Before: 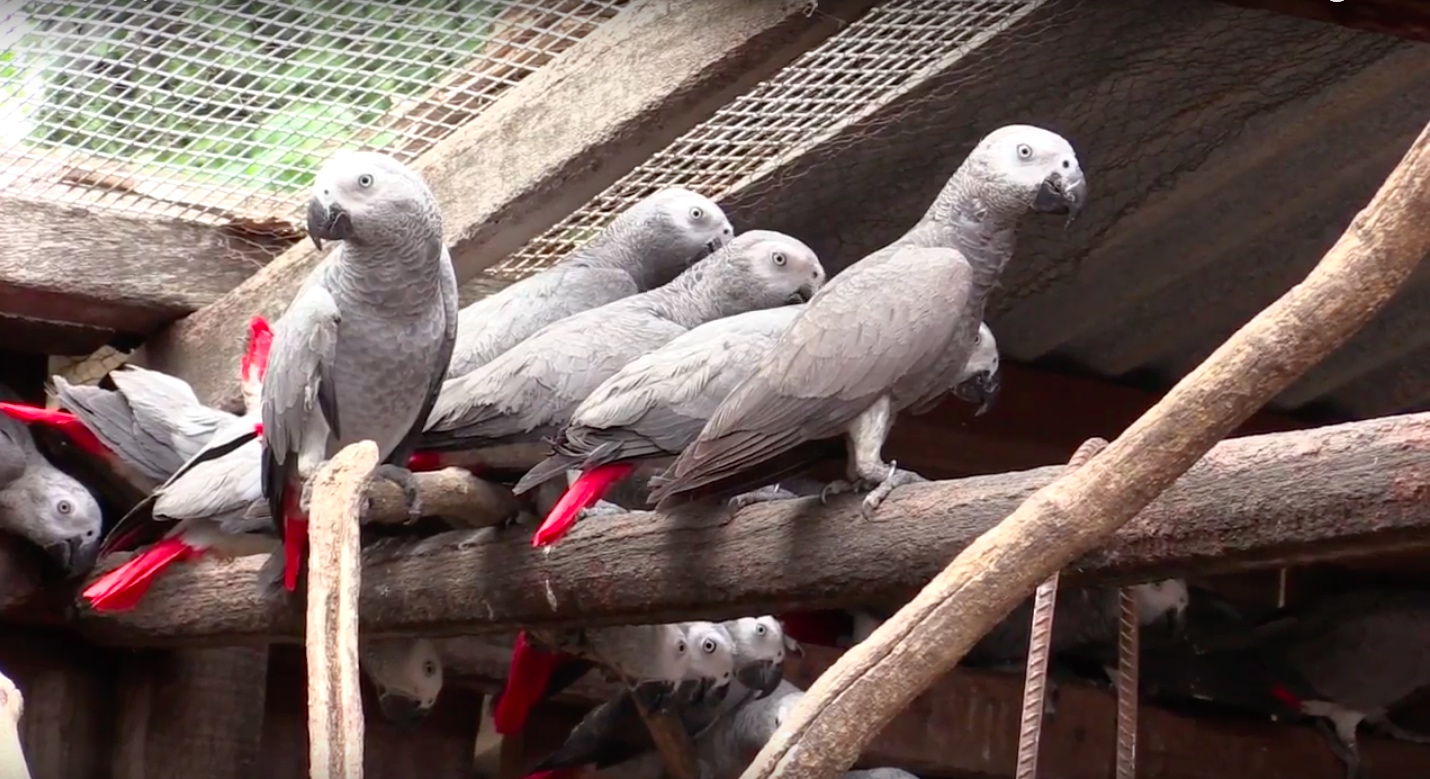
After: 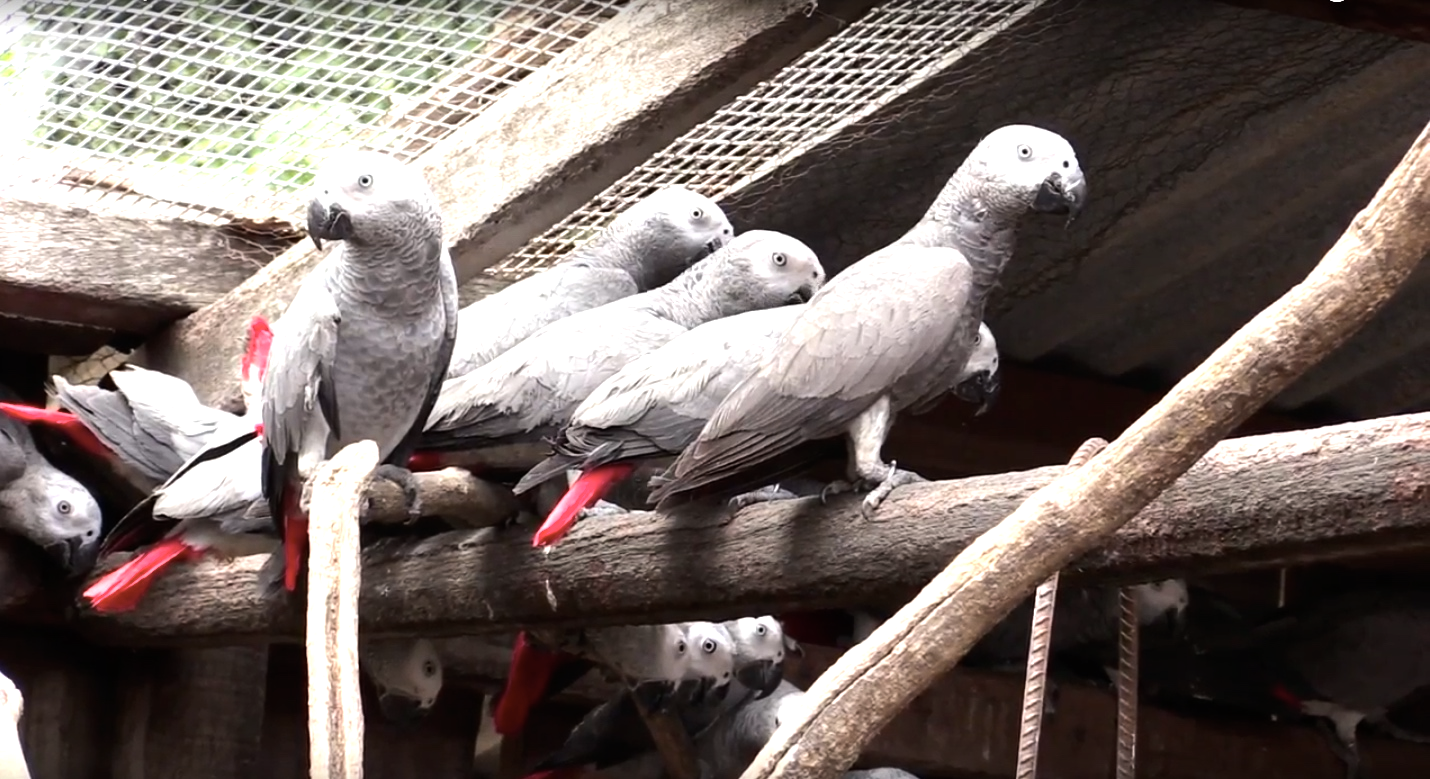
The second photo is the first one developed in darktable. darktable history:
white balance: emerald 1
tone equalizer: -8 EV -0.75 EV, -7 EV -0.7 EV, -6 EV -0.6 EV, -5 EV -0.4 EV, -3 EV 0.4 EV, -2 EV 0.6 EV, -1 EV 0.7 EV, +0 EV 0.75 EV, edges refinement/feathering 500, mask exposure compensation -1.57 EV, preserve details no
